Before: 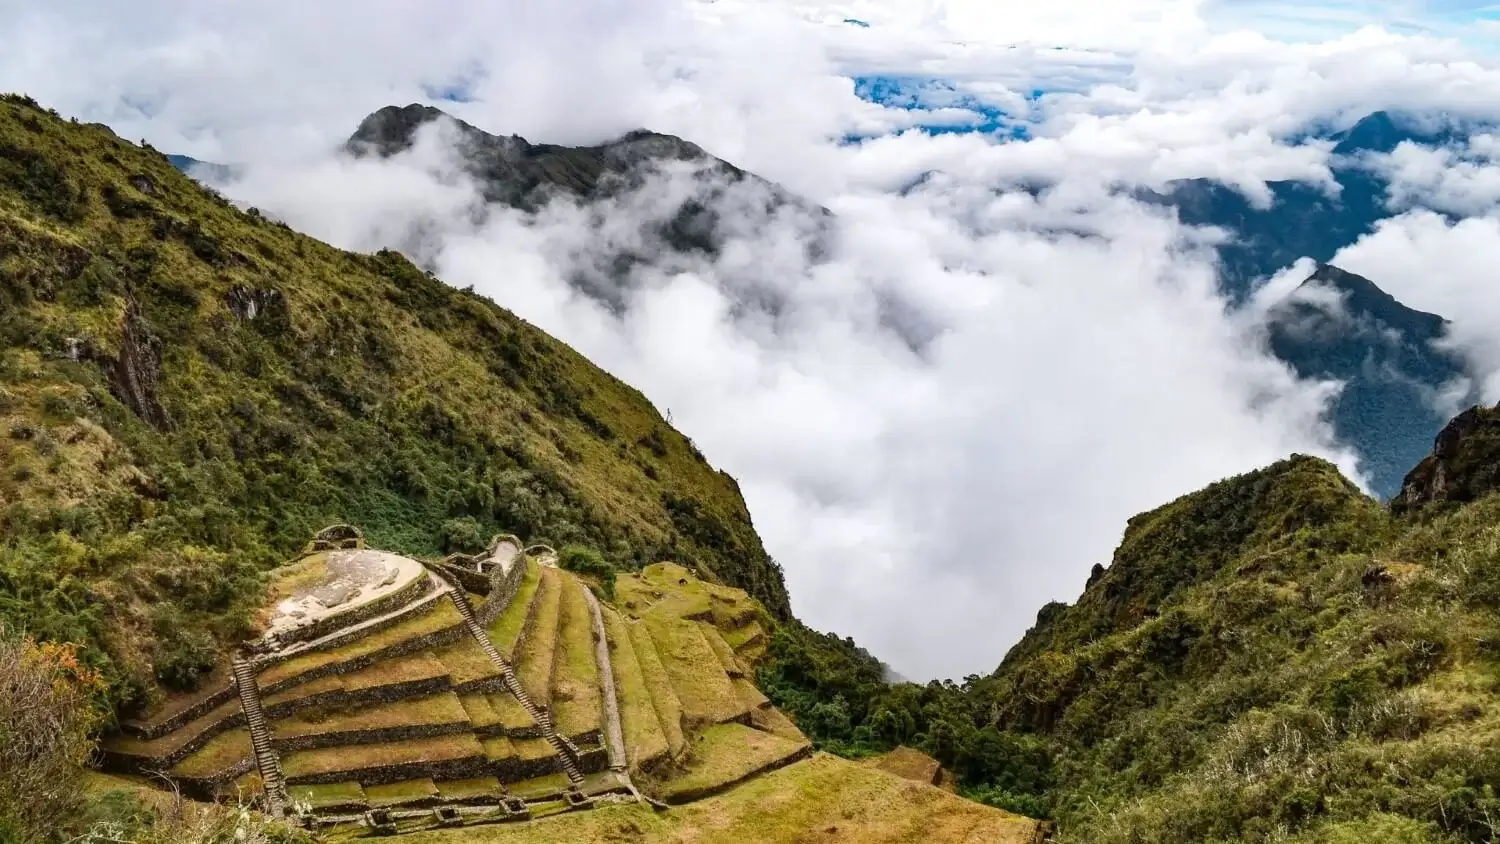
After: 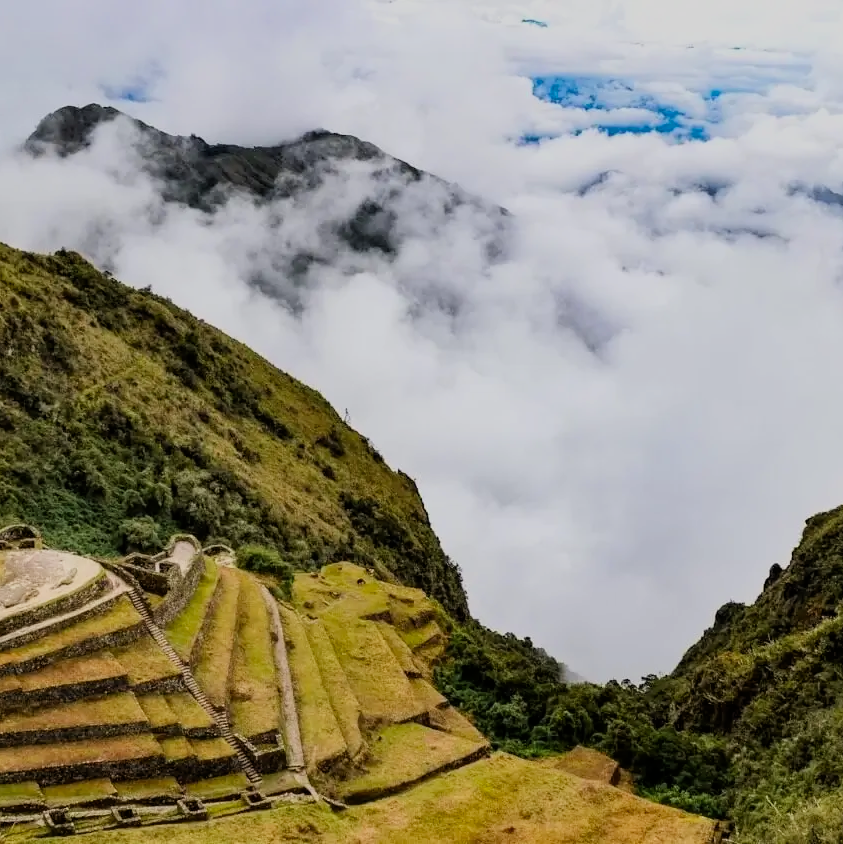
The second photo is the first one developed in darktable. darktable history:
filmic rgb: black relative exposure -7.65 EV, white relative exposure 4.56 EV, hardness 3.61, color science v6 (2022)
crop: left 21.496%, right 22.254%
contrast brightness saturation: saturation 0.1
